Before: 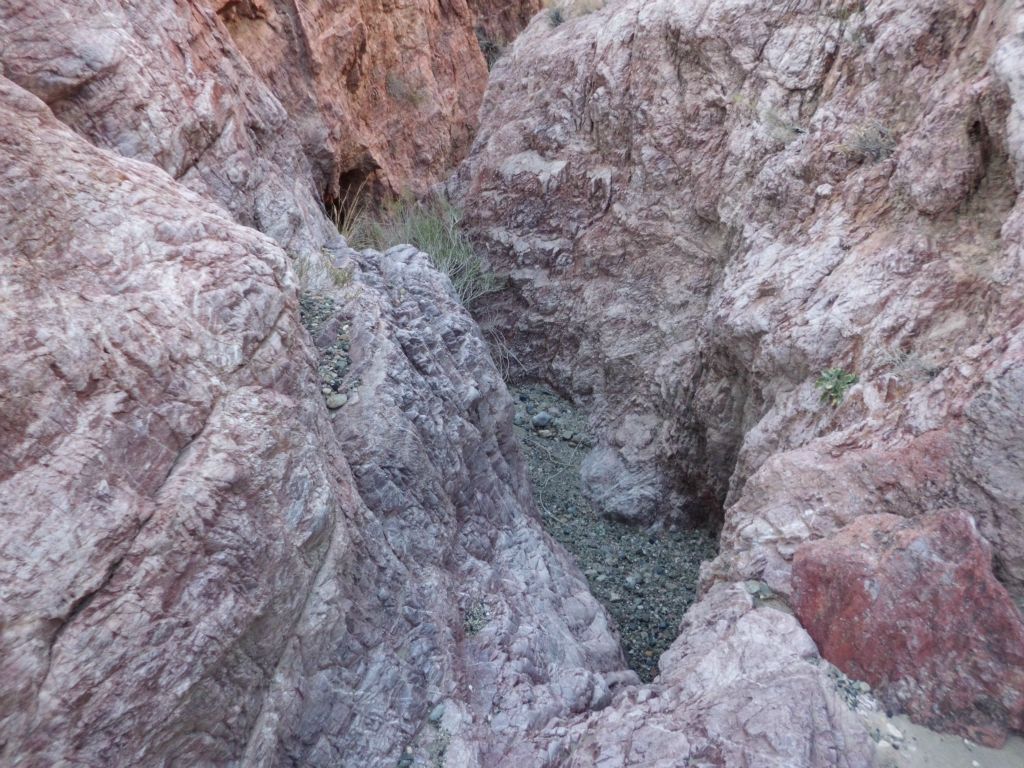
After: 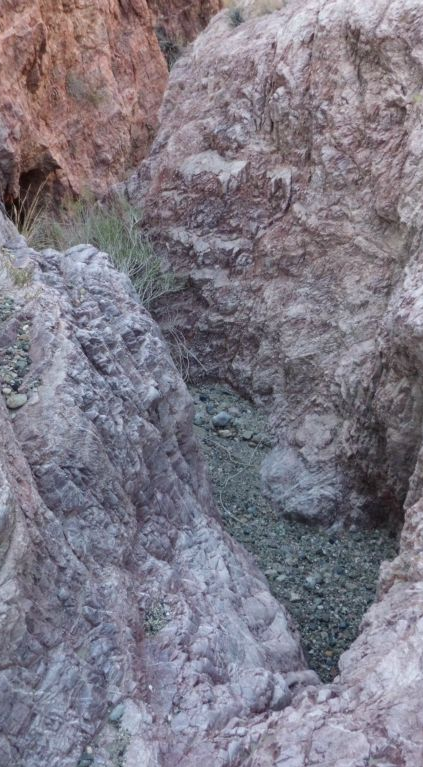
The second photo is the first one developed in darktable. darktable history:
crop: left 31.293%, right 27.355%
